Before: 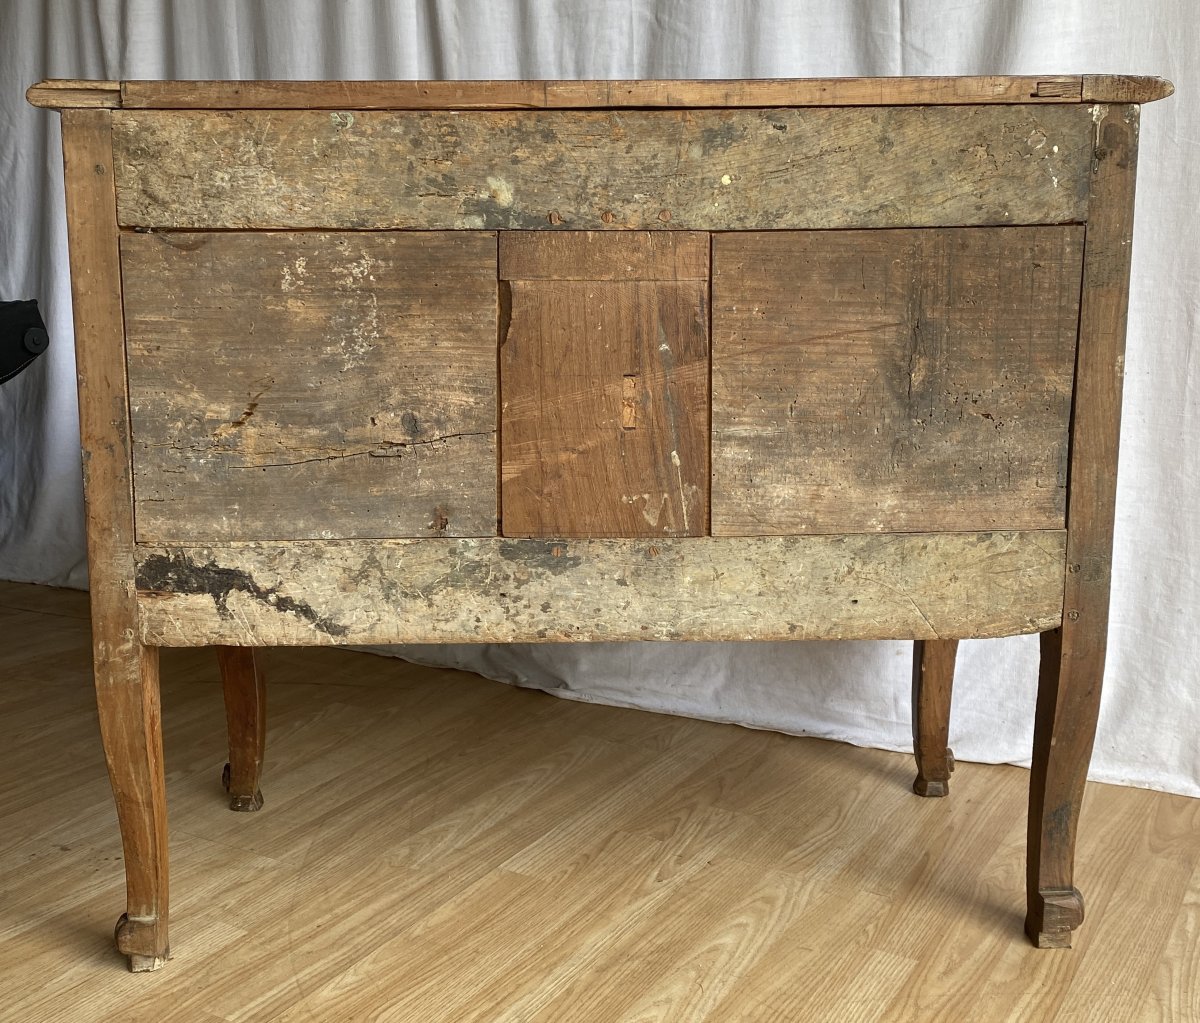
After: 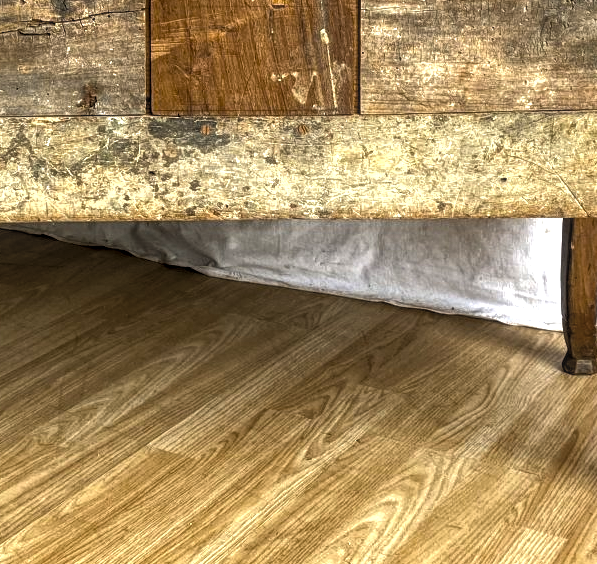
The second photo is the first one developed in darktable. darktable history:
color balance rgb: perceptual saturation grading › global saturation 19.751%, saturation formula JzAzBz (2021)
local contrast: highlights 76%, shadows 55%, detail 177%, midtone range 0.213
shadows and highlights: shadows 42.96, highlights 6.95
exposure: compensate highlight preservation false
levels: white 90.67%, levels [0.044, 0.475, 0.791]
crop: left 29.263%, top 41.309%, right 20.969%, bottom 3.498%
